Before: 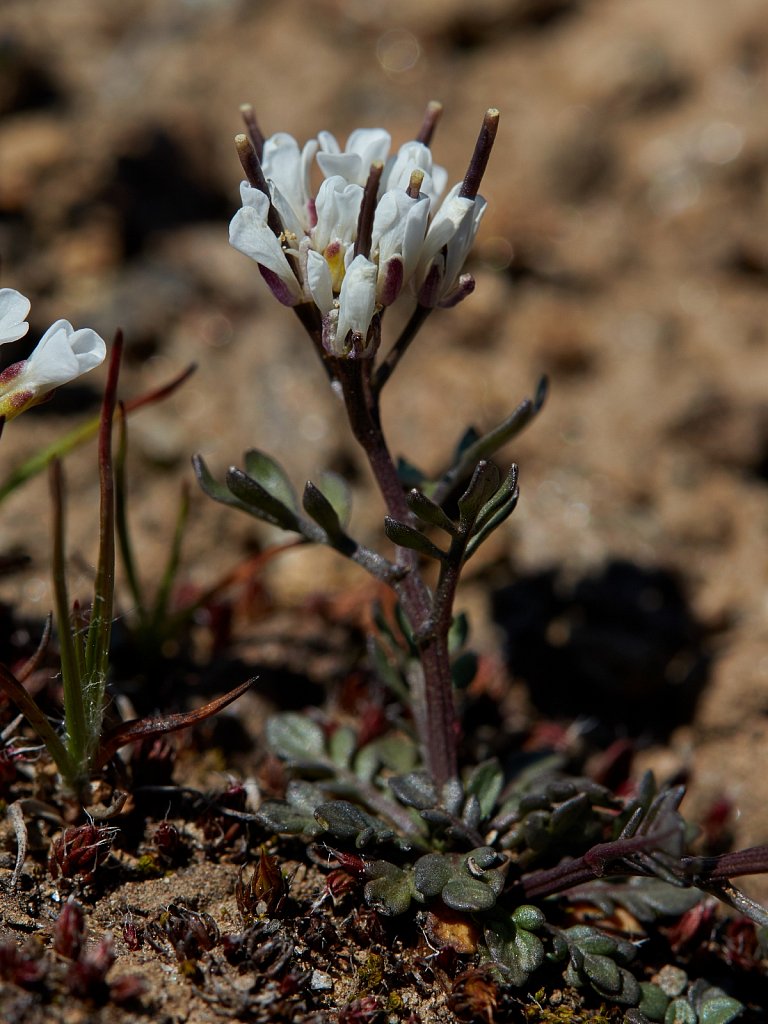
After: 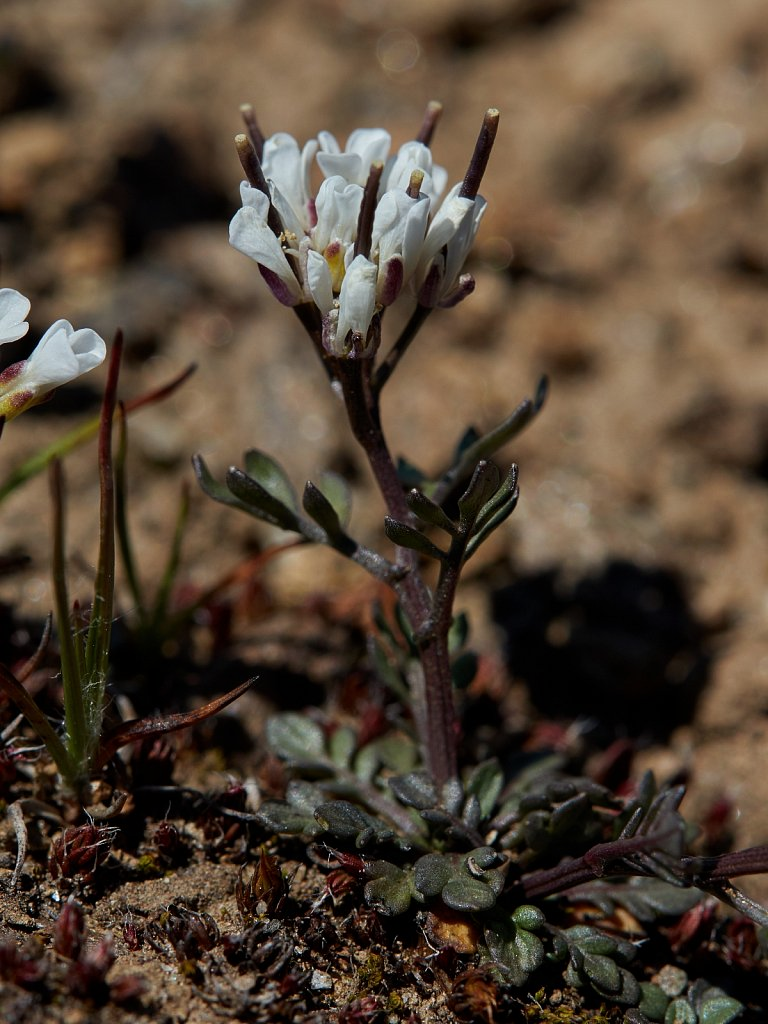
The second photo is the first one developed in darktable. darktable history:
levels: white 99.93%, levels [0, 0.51, 1]
